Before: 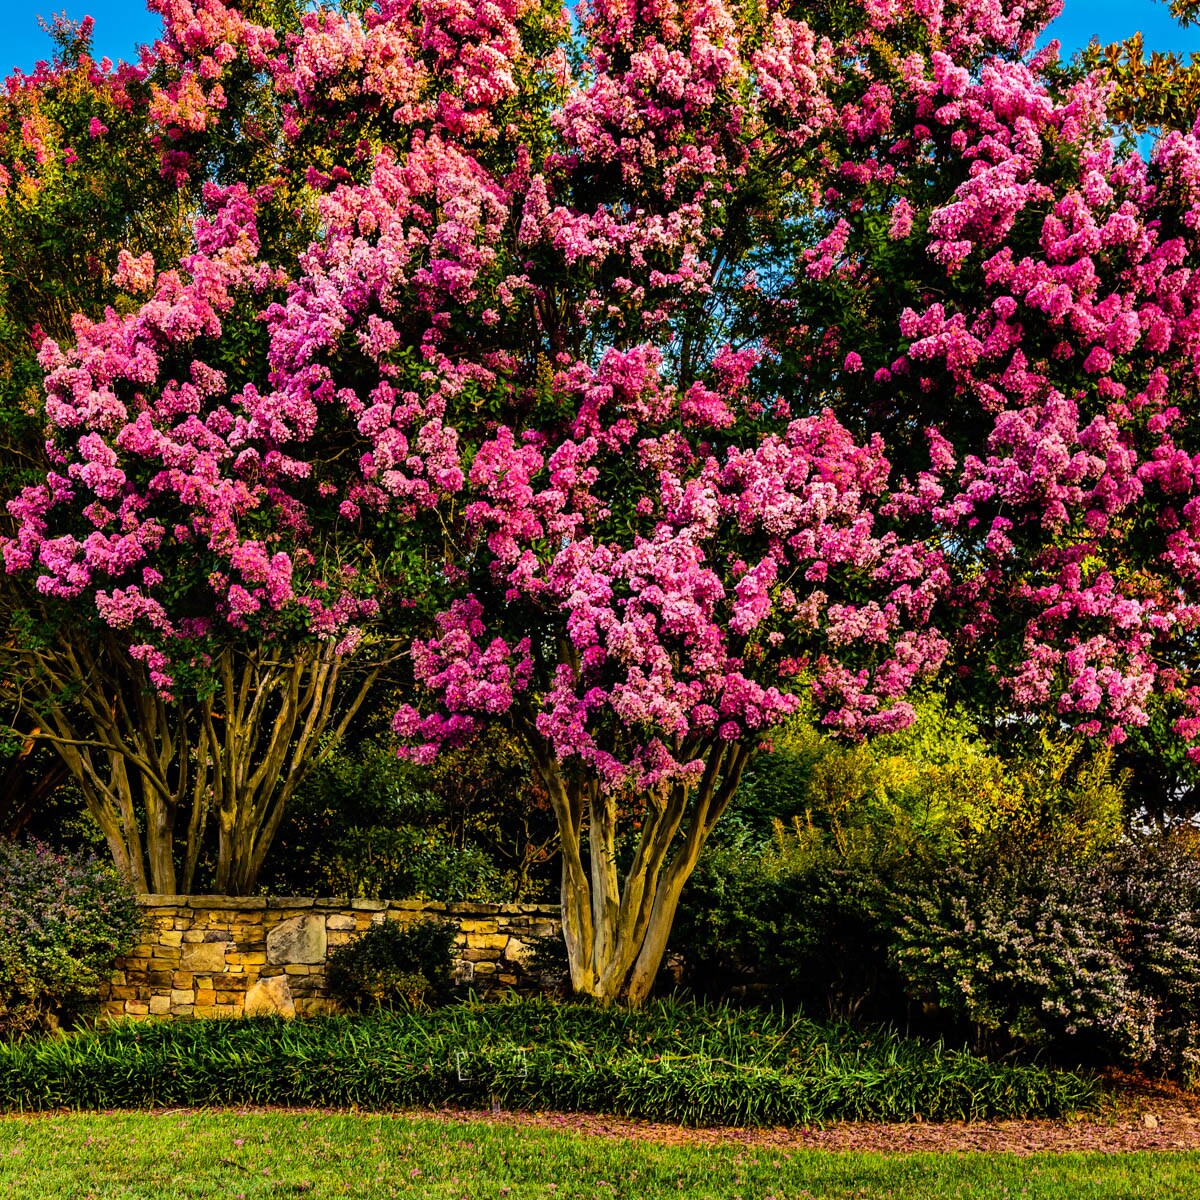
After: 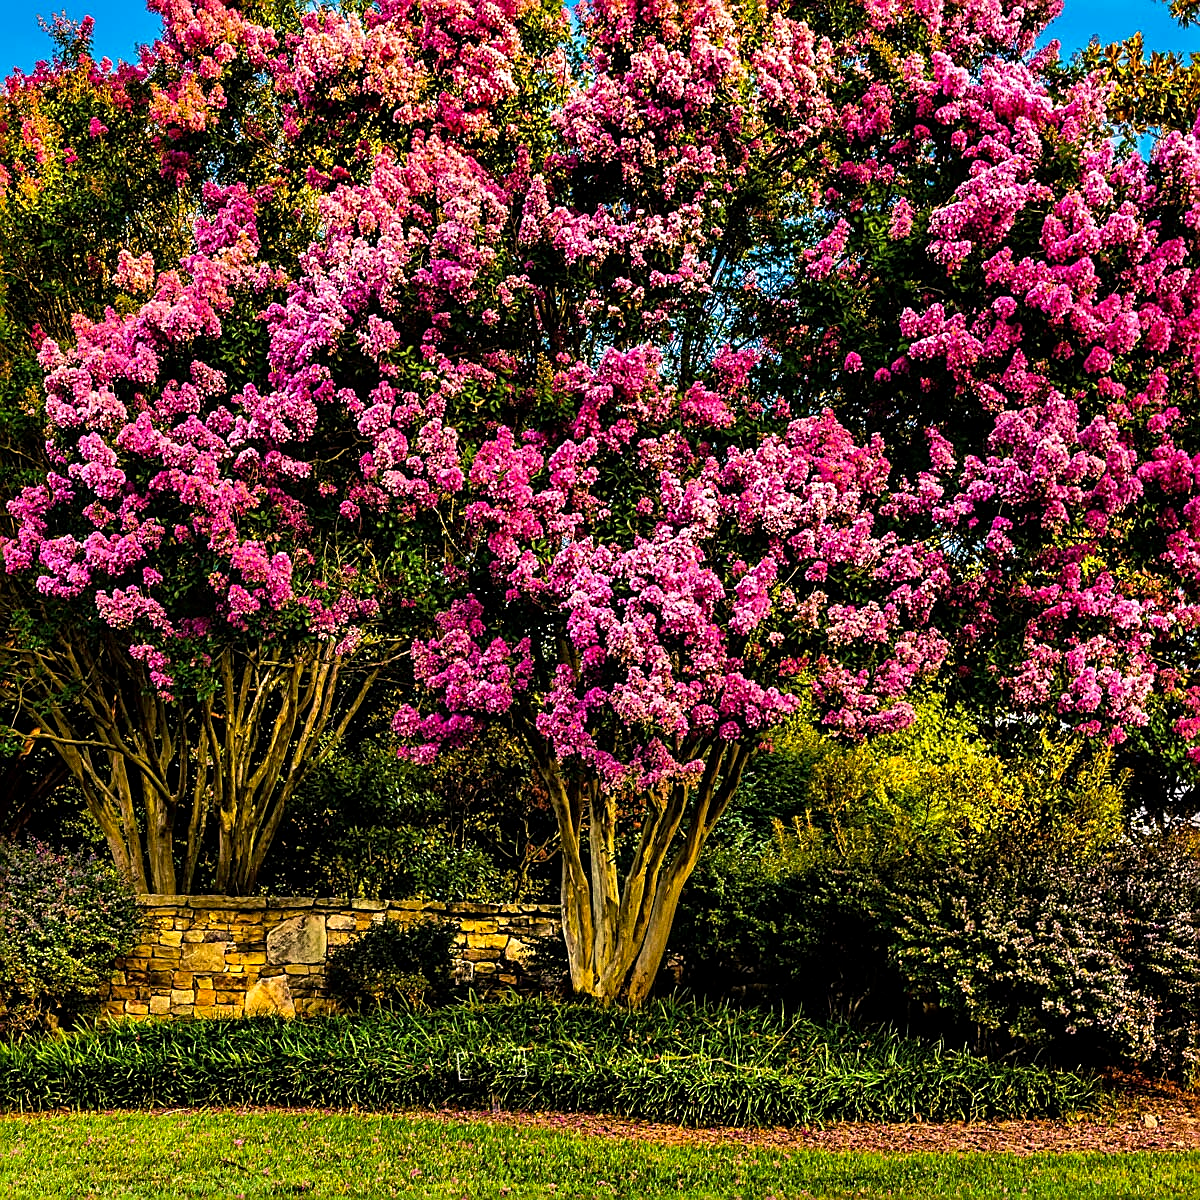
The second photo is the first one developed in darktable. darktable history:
sharpen: amount 0.749
color balance rgb: highlights gain › chroma 1.043%, highlights gain › hue 52.28°, perceptual saturation grading › global saturation 10.125%, contrast 4.945%
velvia: on, module defaults
local contrast: highlights 105%, shadows 98%, detail 120%, midtone range 0.2
